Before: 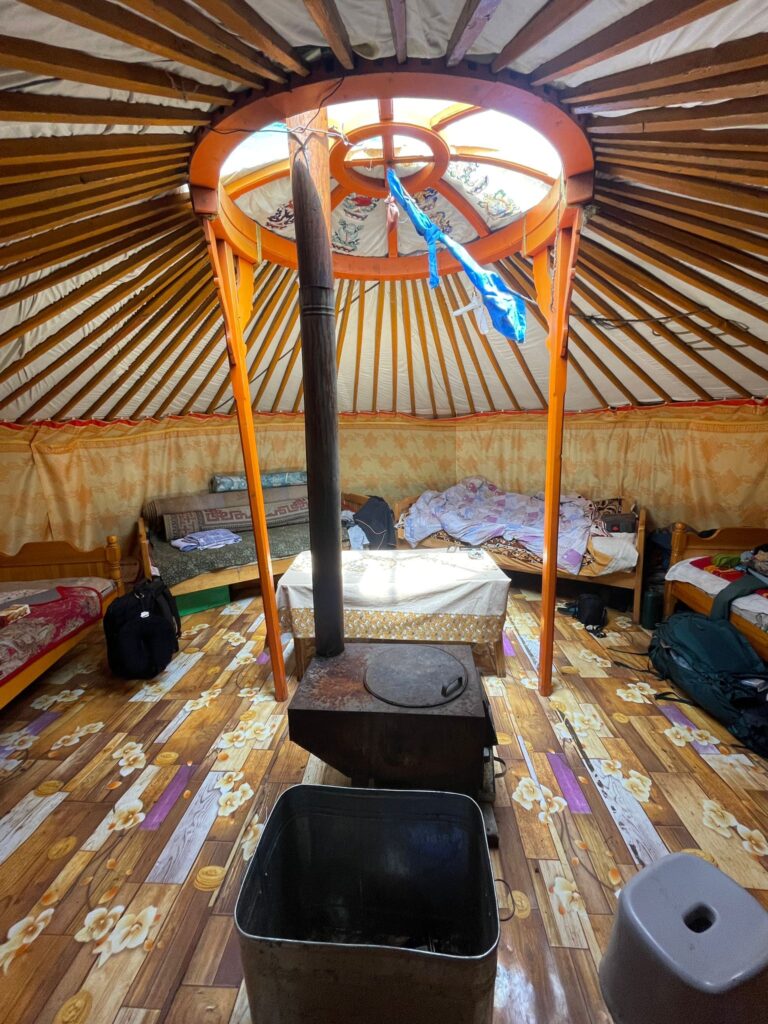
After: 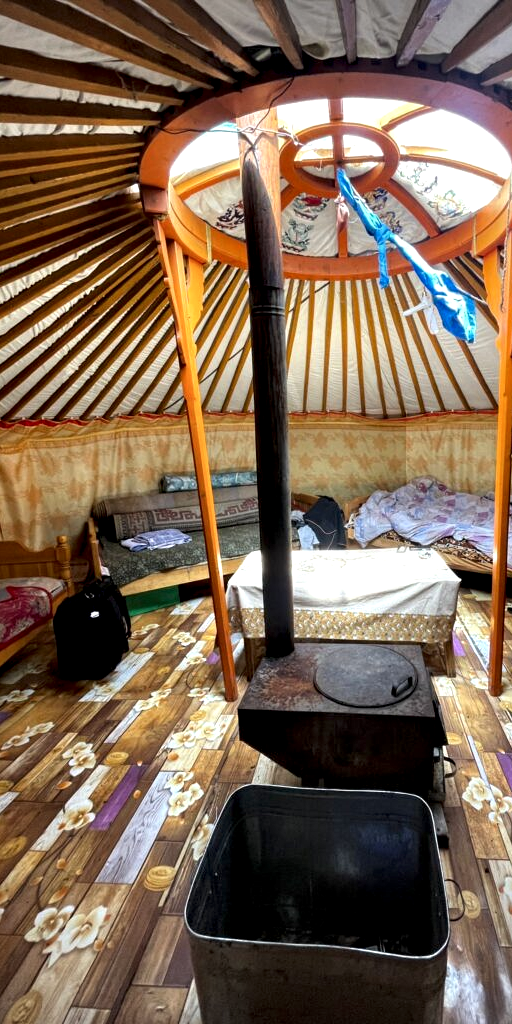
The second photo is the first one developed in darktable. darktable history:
vignetting: fall-off radius 60.92%
contrast equalizer: y [[0.601, 0.6, 0.598, 0.598, 0.6, 0.601], [0.5 ×6], [0.5 ×6], [0 ×6], [0 ×6]]
crop and rotate: left 6.617%, right 26.717%
